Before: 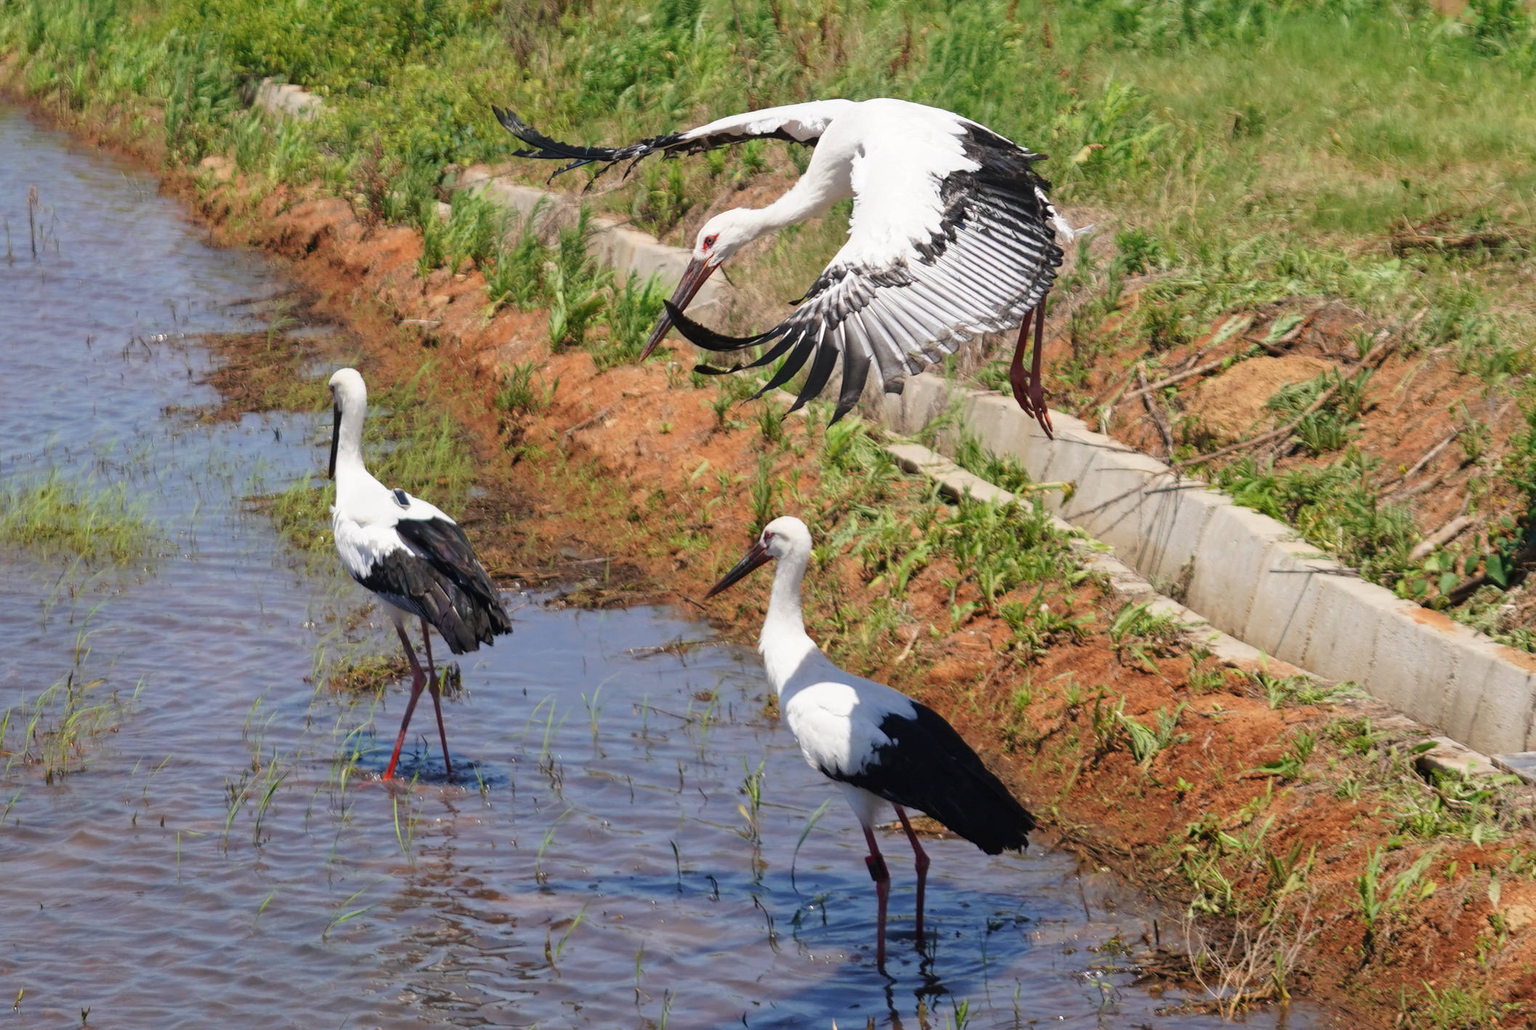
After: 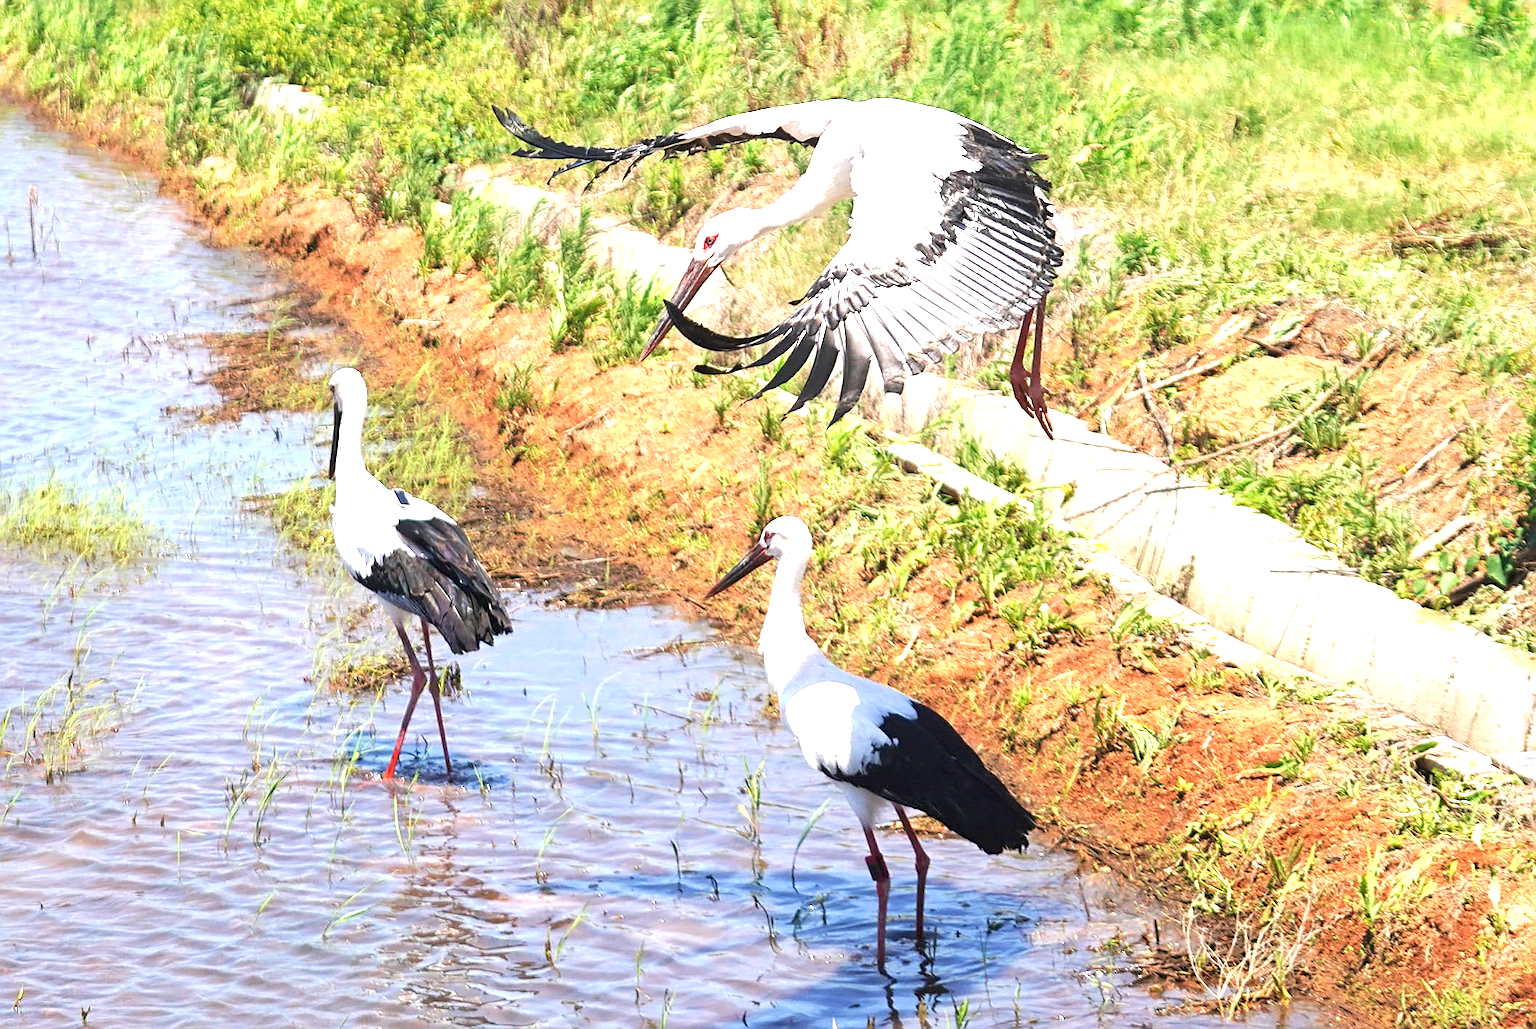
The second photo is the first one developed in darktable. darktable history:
exposure: black level correction 0.001, exposure 1.658 EV, compensate exposure bias true, compensate highlight preservation false
sharpen: on, module defaults
